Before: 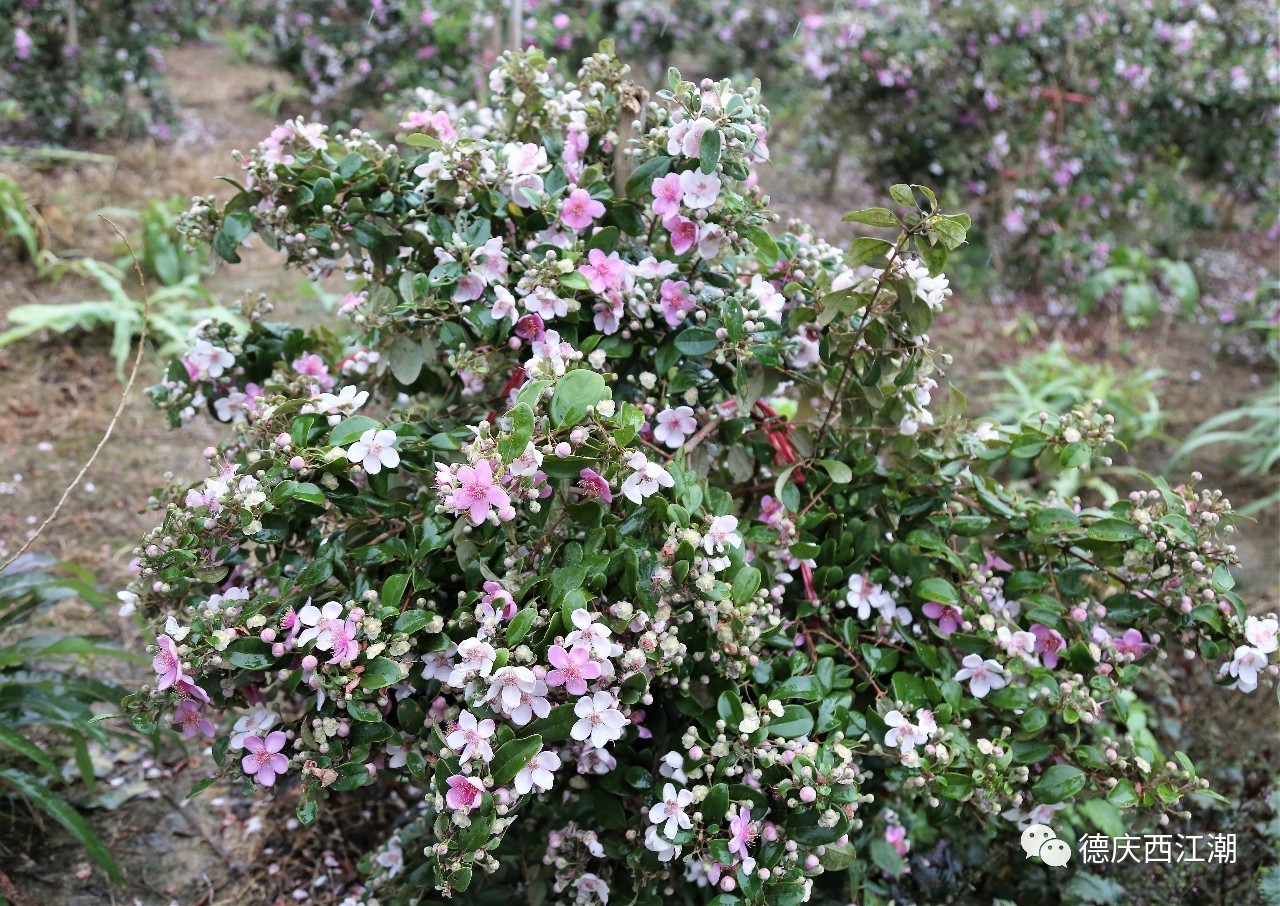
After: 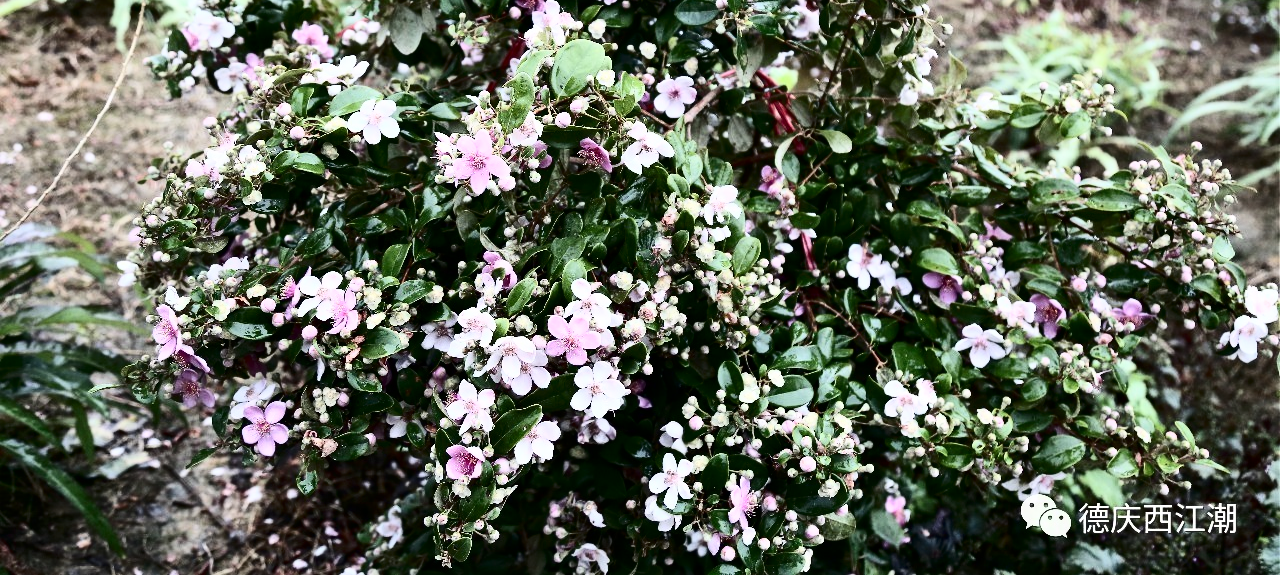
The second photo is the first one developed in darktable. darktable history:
contrast brightness saturation: contrast 0.5, saturation -0.1
crop and rotate: top 36.435%
